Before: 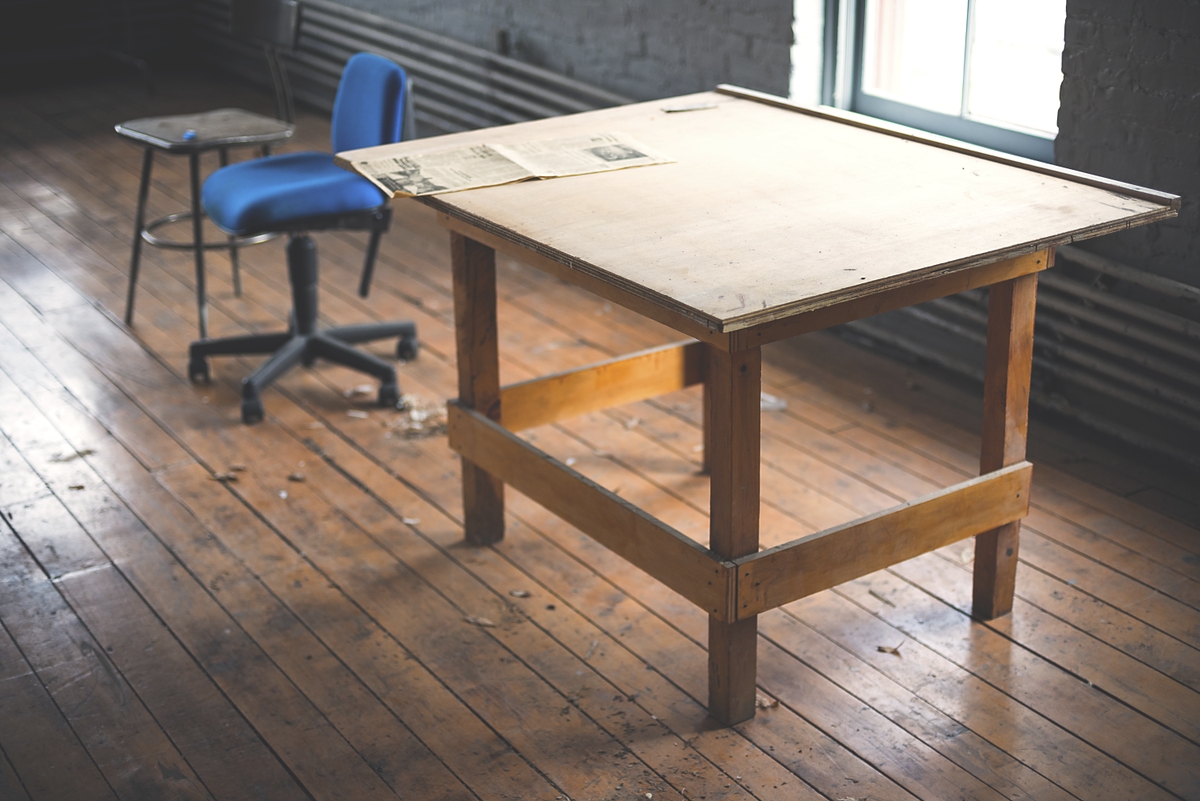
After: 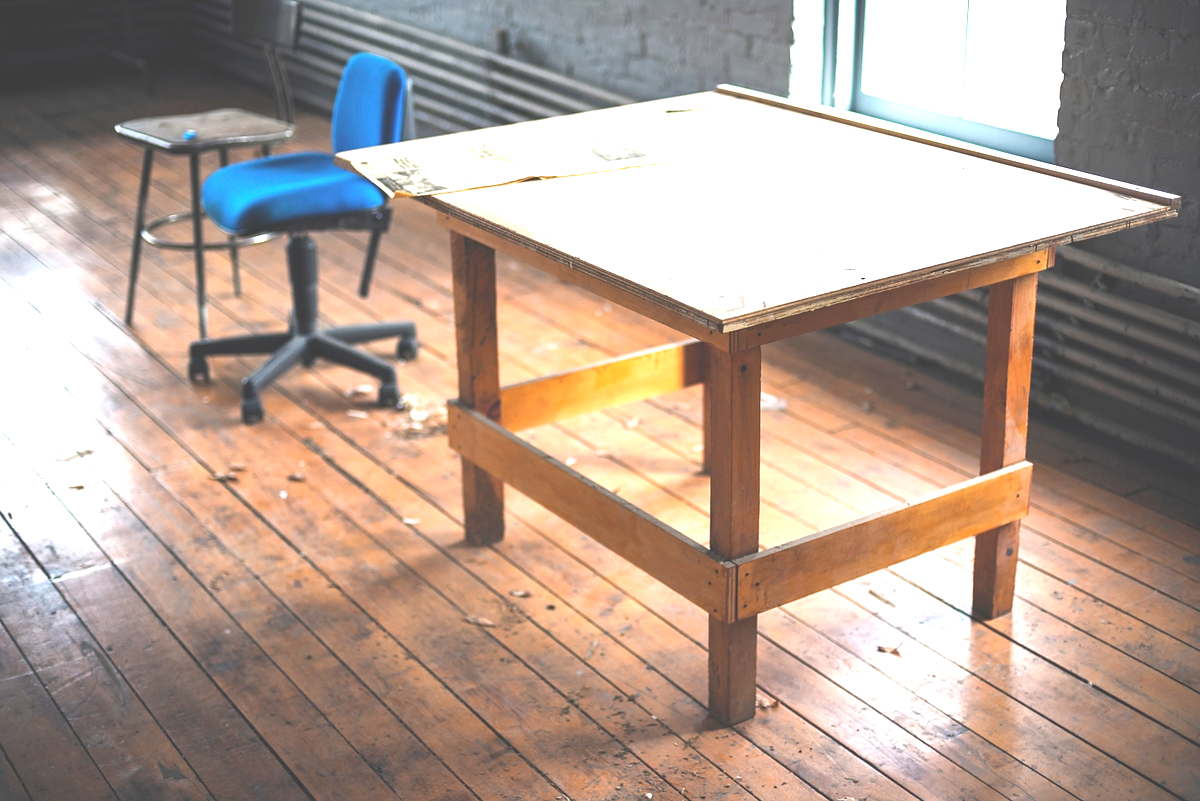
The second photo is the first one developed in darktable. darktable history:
exposure: black level correction 0.001, exposure 1.133 EV, compensate highlight preservation false
